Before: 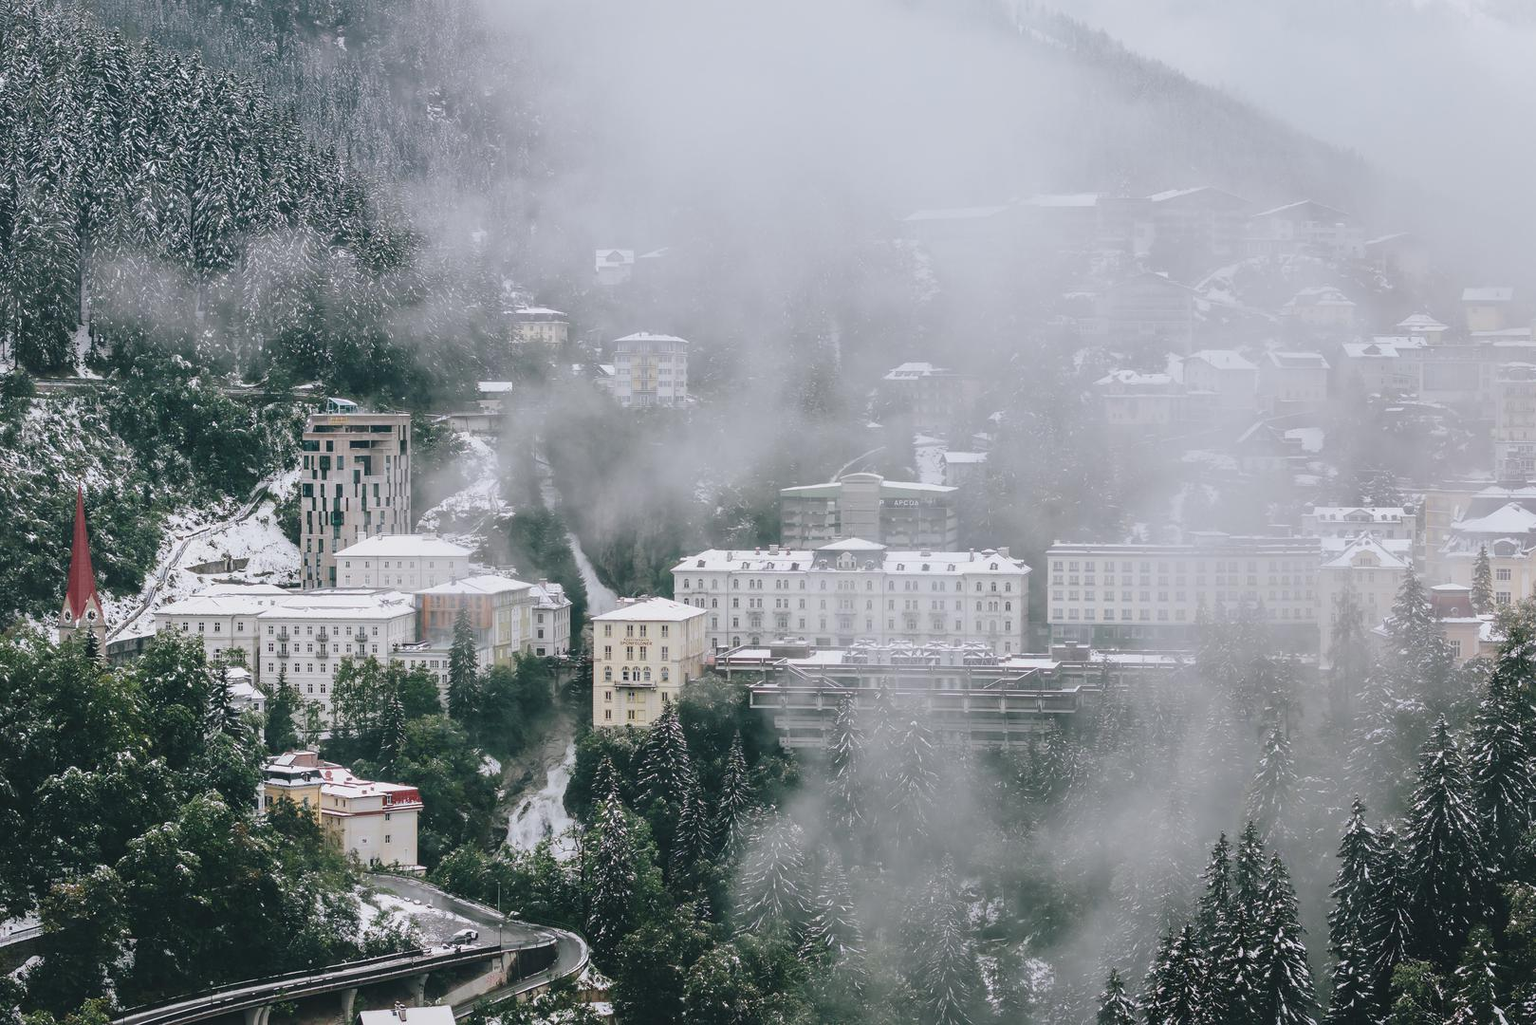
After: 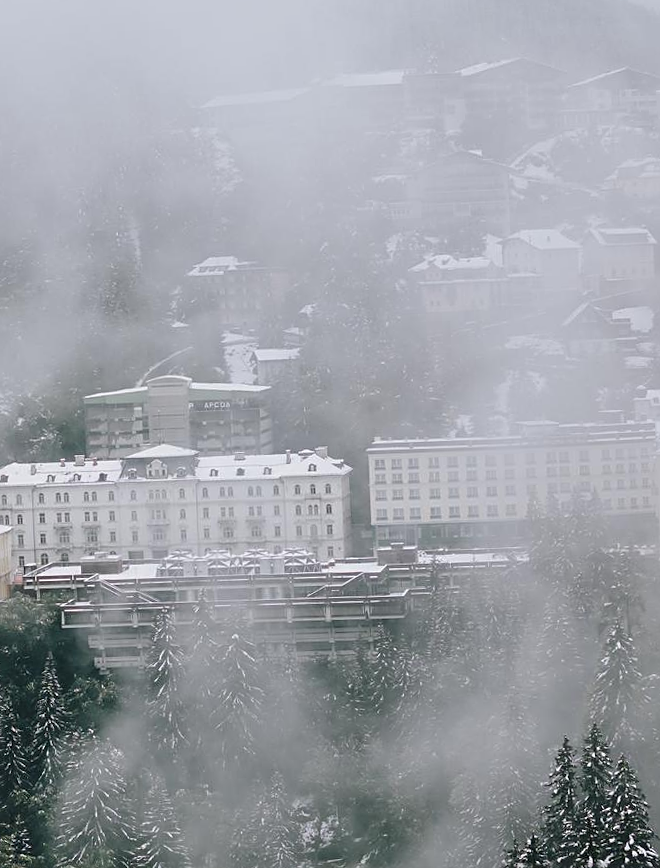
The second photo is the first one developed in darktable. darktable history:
rotate and perspective: rotation -2.56°, automatic cropping off
exposure: compensate highlight preservation false
crop: left 45.721%, top 13.393%, right 14.118%, bottom 10.01%
sharpen: on, module defaults
